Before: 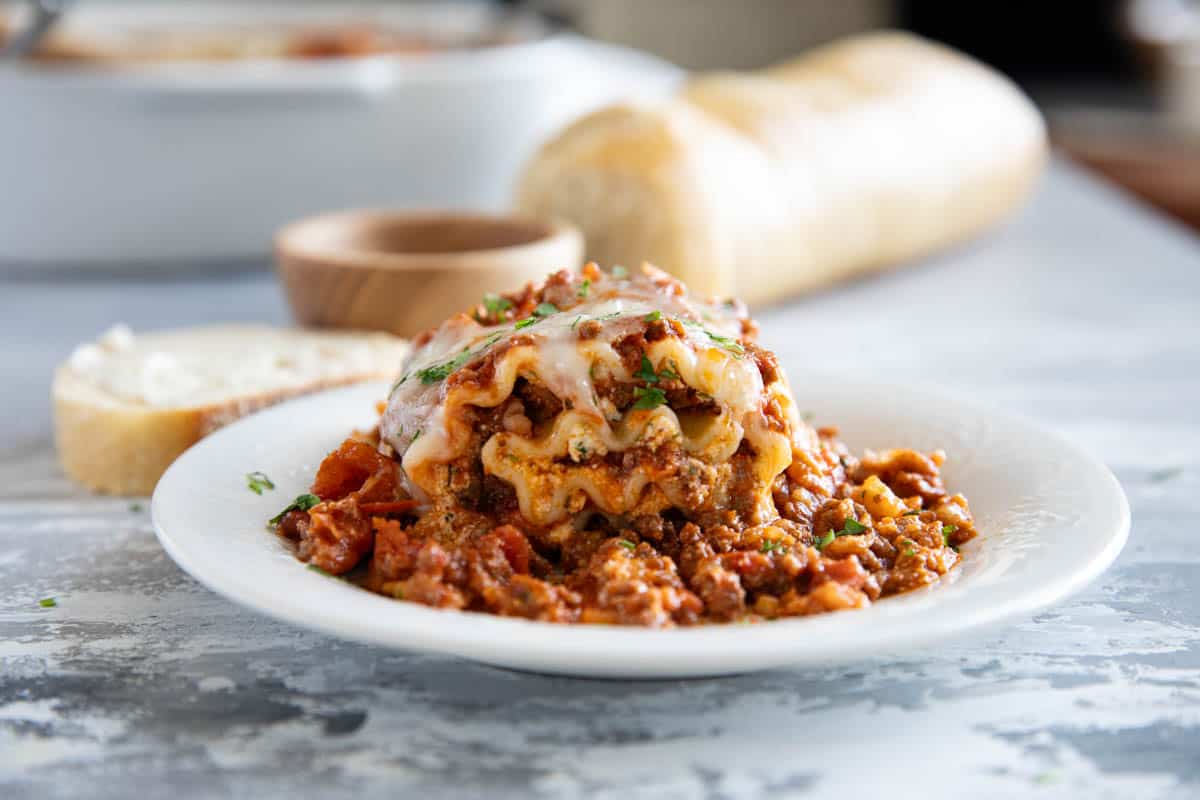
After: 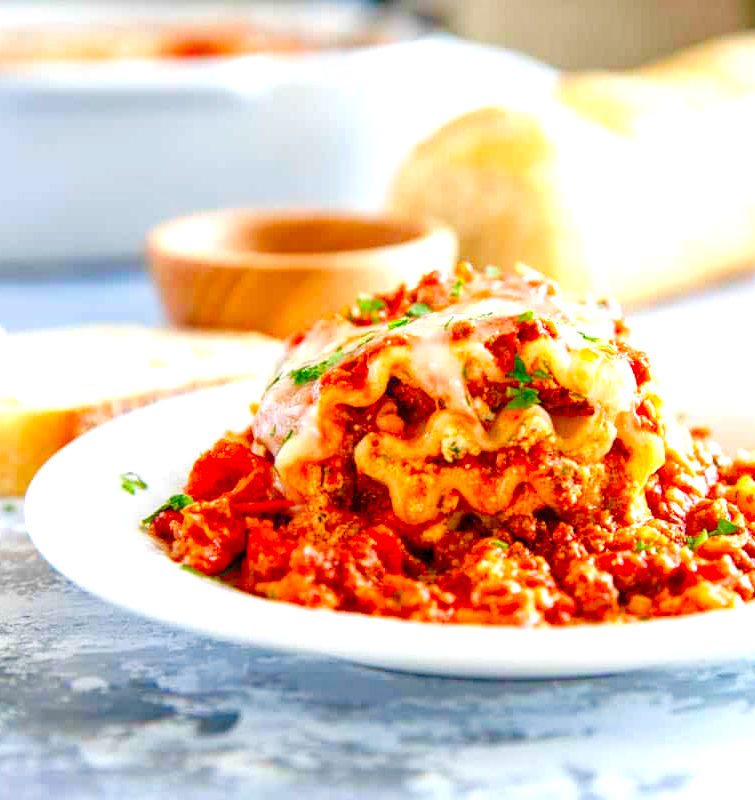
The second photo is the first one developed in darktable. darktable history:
crop: left 10.588%, right 26.415%
color balance rgb: perceptual saturation grading › global saturation 20%, perceptual saturation grading › highlights -49.39%, perceptual saturation grading › shadows 25.391%, perceptual brilliance grading › global brilliance 12.558%, global vibrance 40.892%
color correction: highlights b* -0.008, saturation 1.32
local contrast: detail 130%
levels: levels [0, 0.397, 0.955]
